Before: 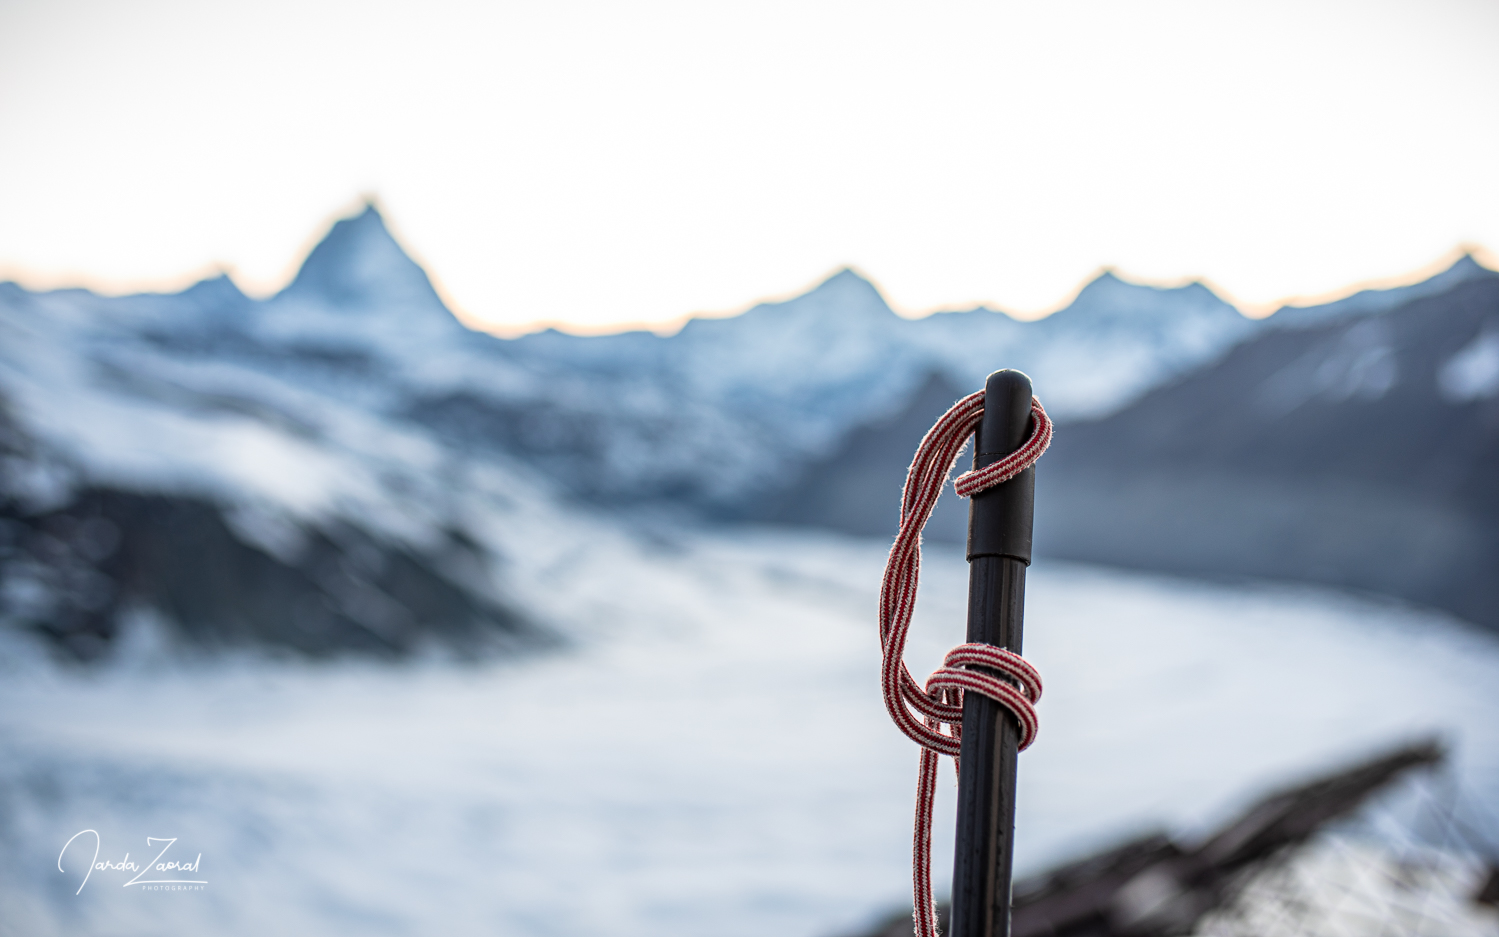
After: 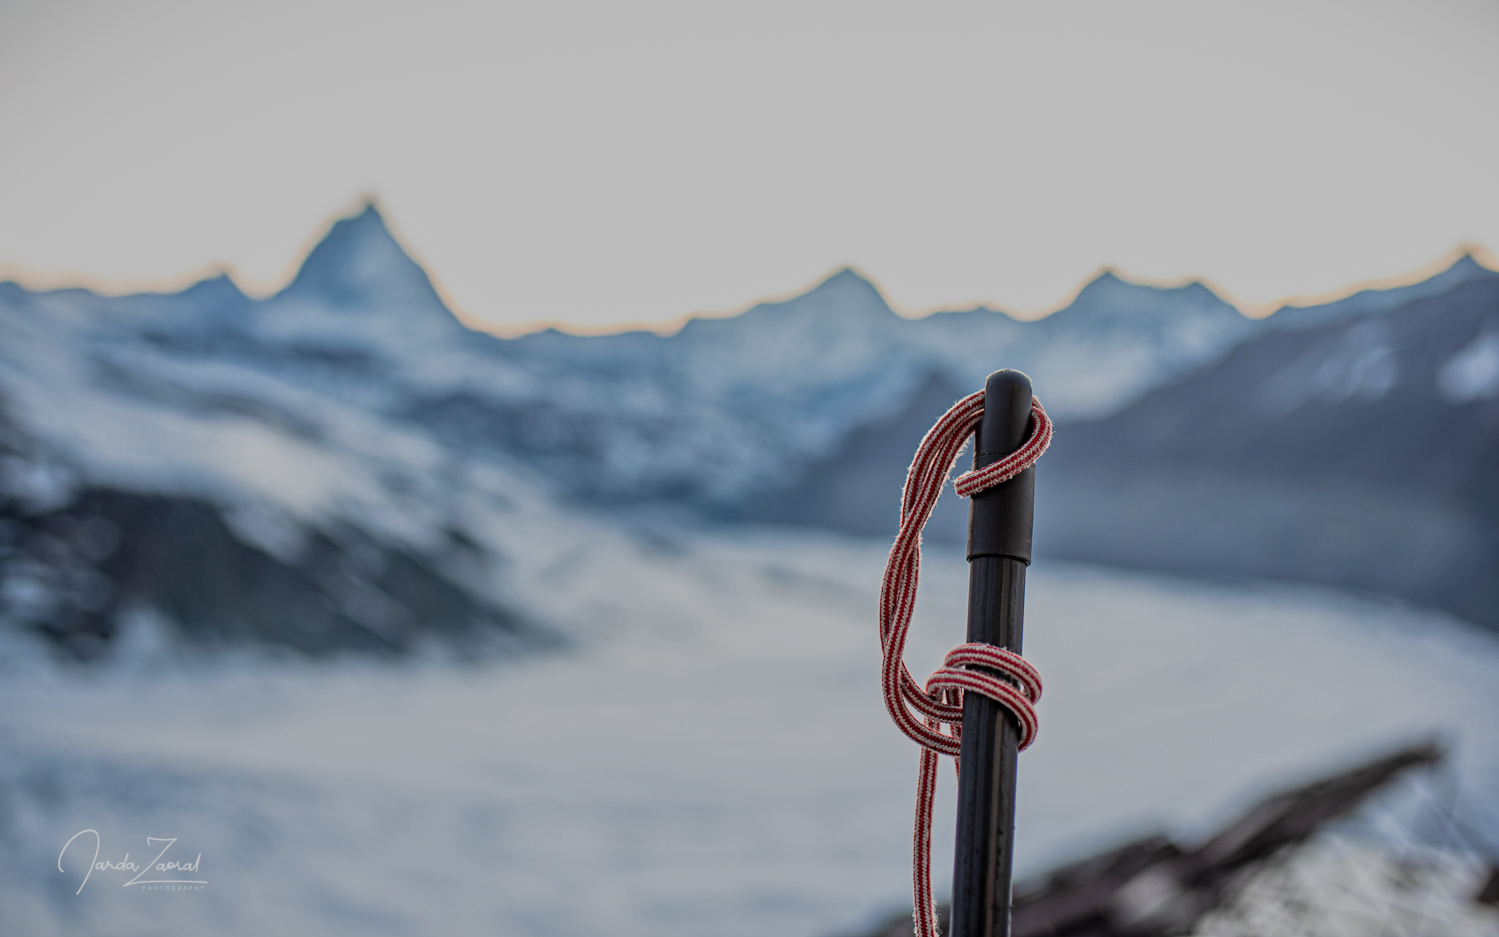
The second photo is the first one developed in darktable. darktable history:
tone equalizer: -8 EV -0.002 EV, -7 EV 0.005 EV, -6 EV -0.008 EV, -5 EV 0.007 EV, -4 EV -0.042 EV, -3 EV -0.233 EV, -2 EV -0.662 EV, -1 EV -0.983 EV, +0 EV -0.969 EV, smoothing diameter 2%, edges refinement/feathering 20, mask exposure compensation -1.57 EV, filter diffusion 5
exposure: black level correction 0.001, exposure 0.014 EV, compensate highlight preservation false
